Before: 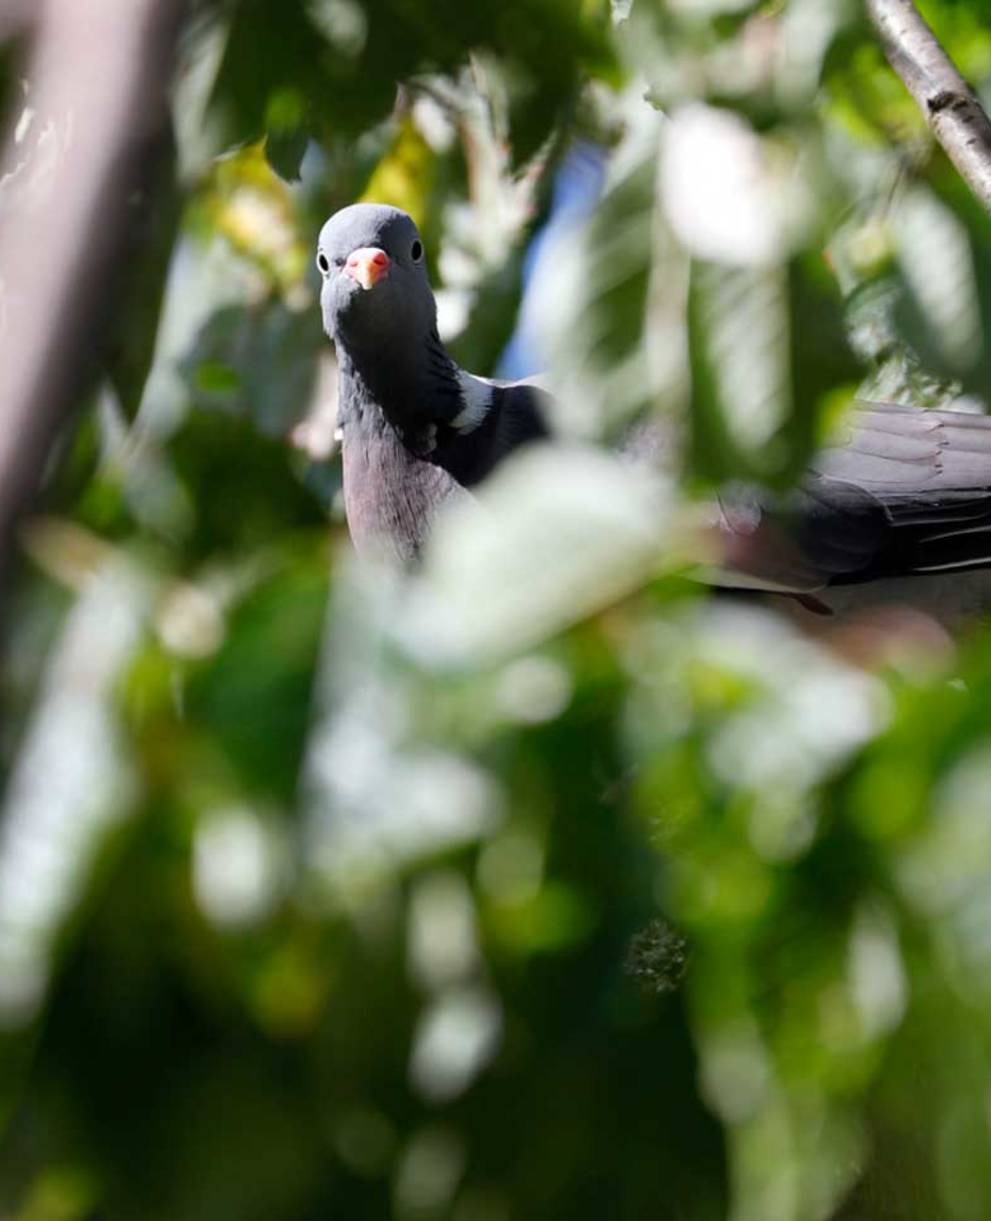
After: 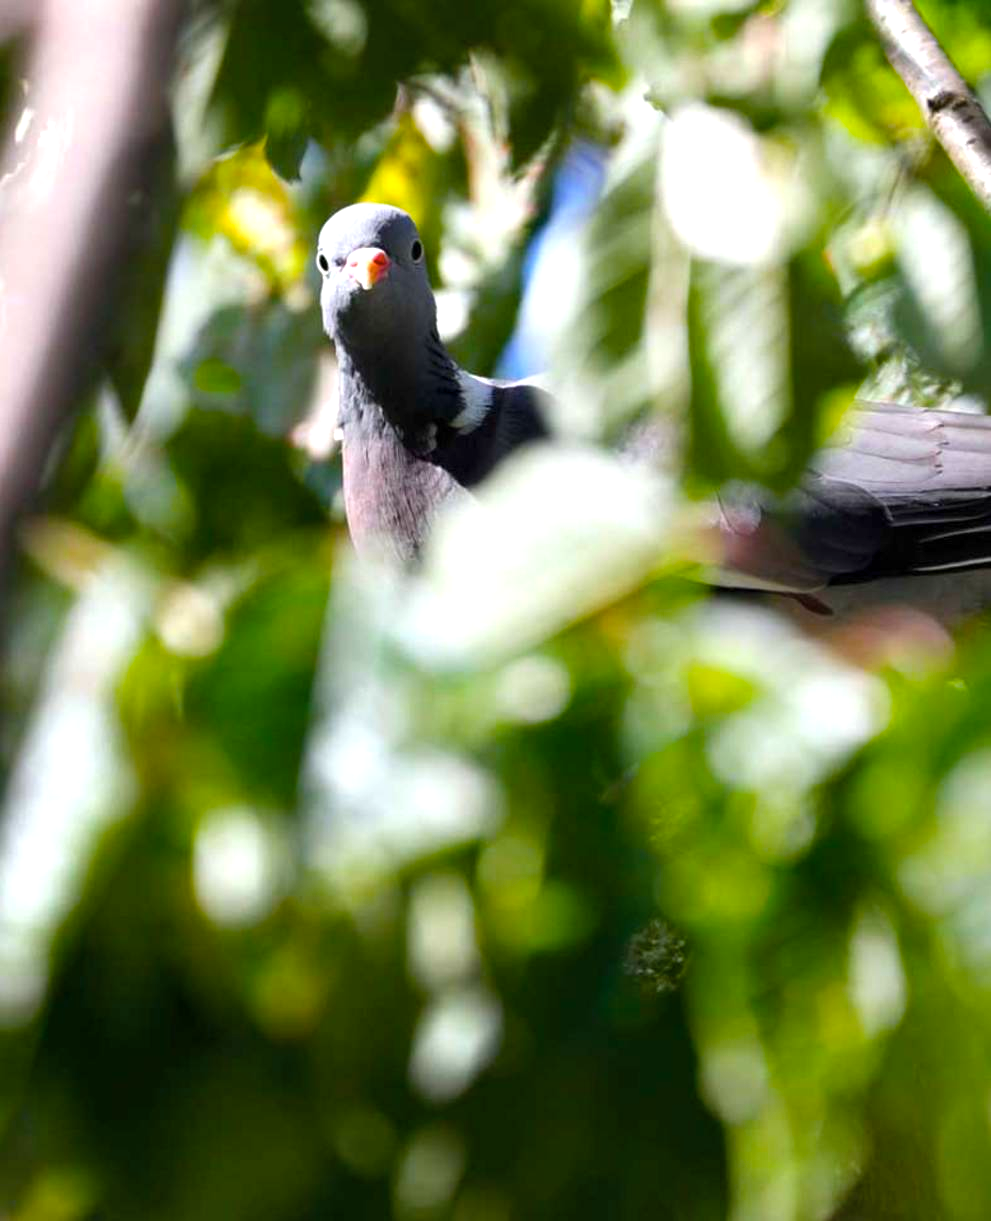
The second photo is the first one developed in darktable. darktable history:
color correction: saturation 0.85
exposure: exposure 0.6 EV, compensate highlight preservation false
color balance rgb: linear chroma grading › global chroma 15%, perceptual saturation grading › global saturation 30%
vibrance: vibrance 10%
